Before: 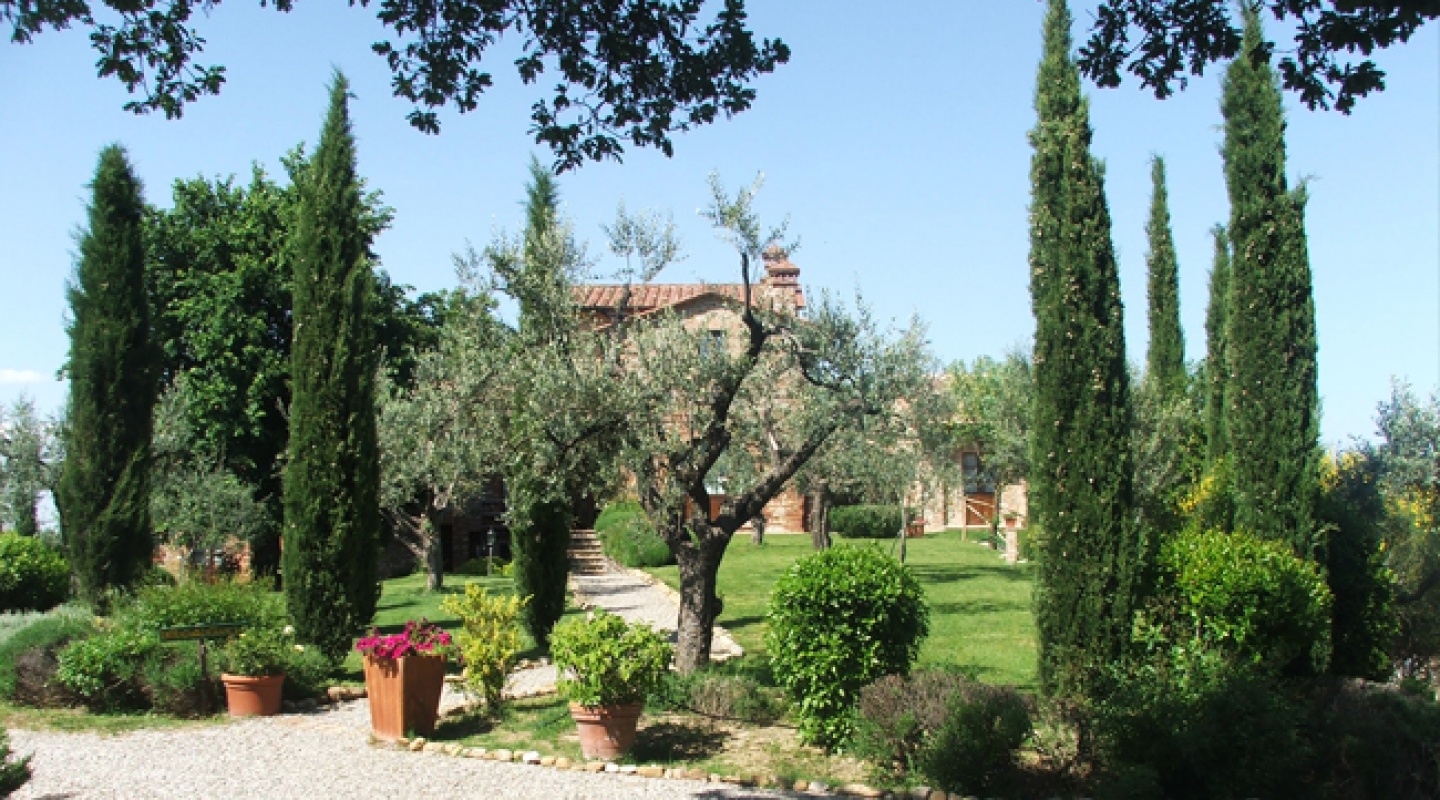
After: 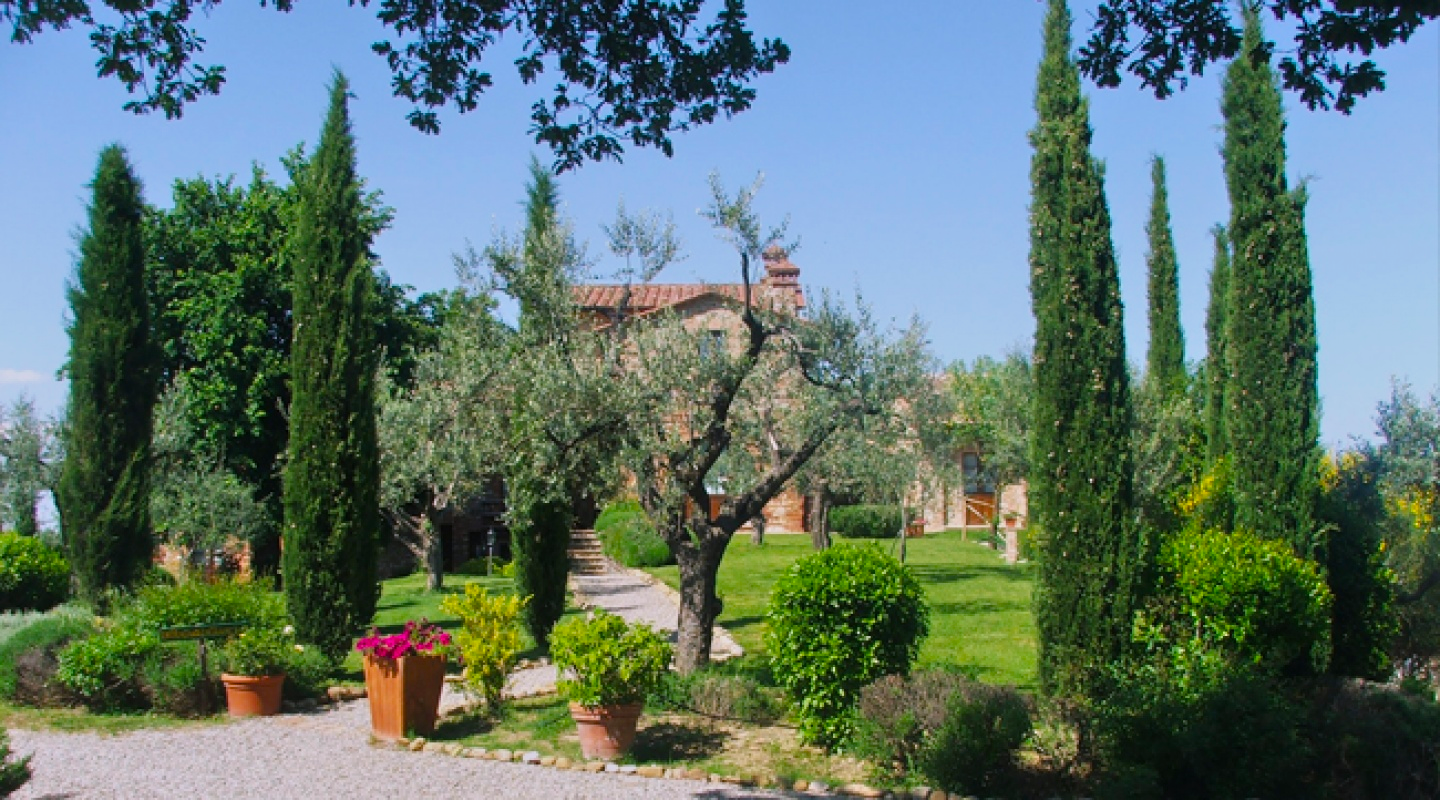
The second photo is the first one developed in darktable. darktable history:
tone equalizer: -8 EV -0.001 EV, -7 EV 0.004 EV, -6 EV -0.023 EV, -5 EV 0.021 EV, -4 EV -0.017 EV, -3 EV 0.023 EV, -2 EV -0.072 EV, -1 EV -0.298 EV, +0 EV -0.561 EV
color balance rgb: highlights gain › chroma 0.957%, highlights gain › hue 25.58°, perceptual saturation grading › global saturation 39.166%
color calibration: illuminant as shot in camera, x 0.358, y 0.373, temperature 4628.91 K
